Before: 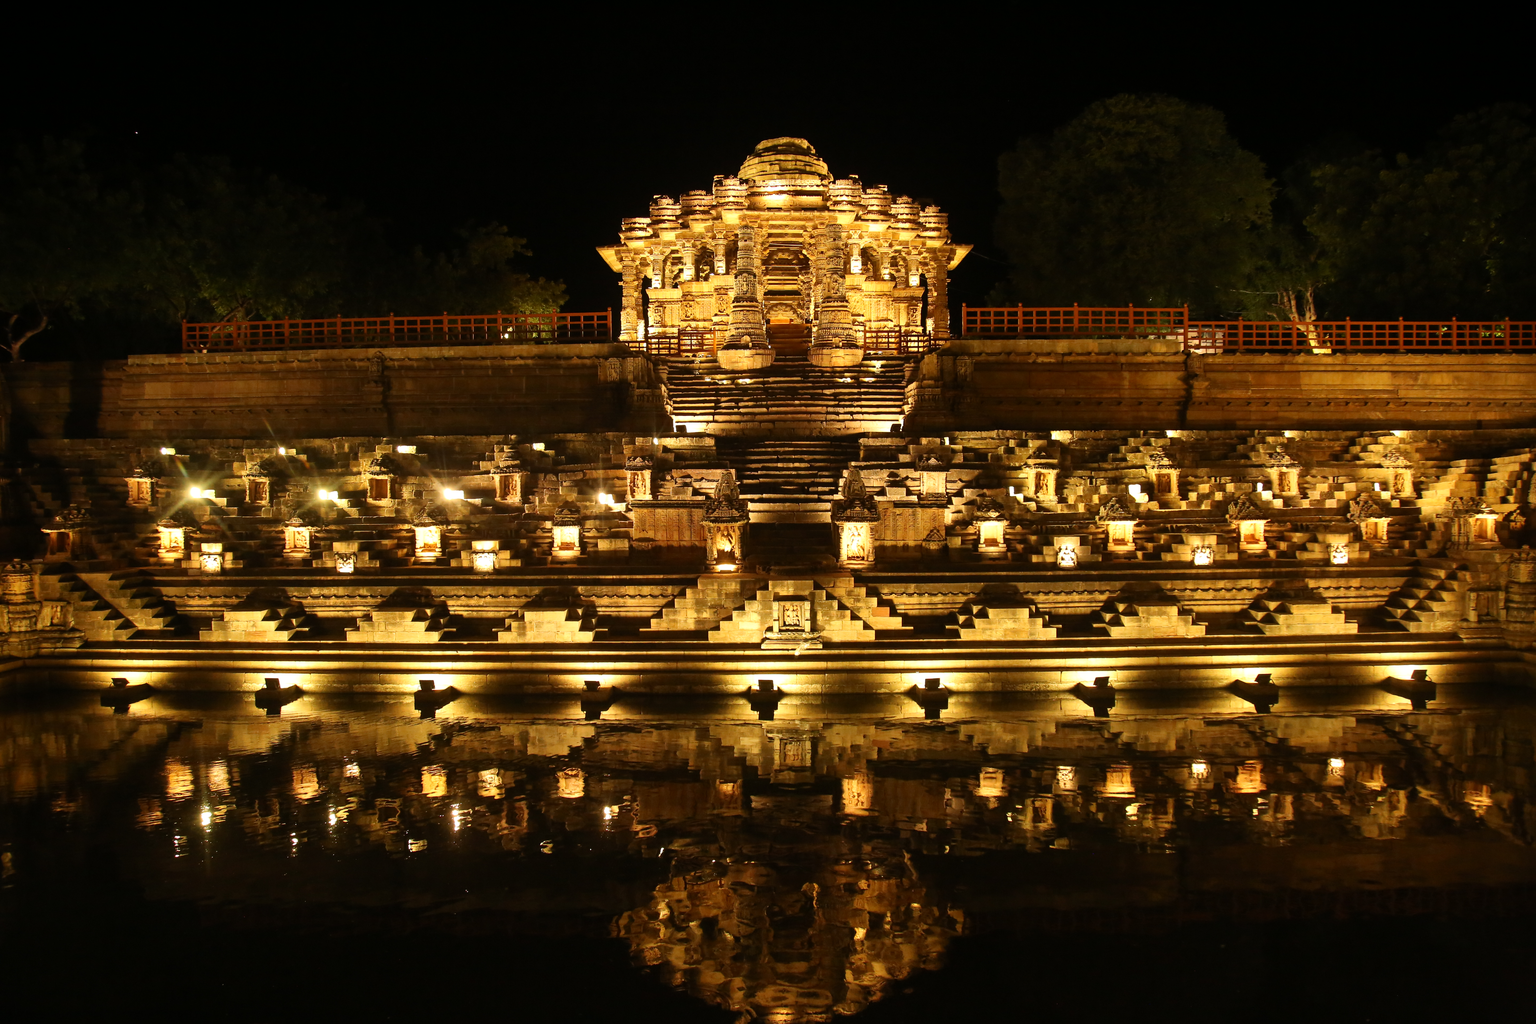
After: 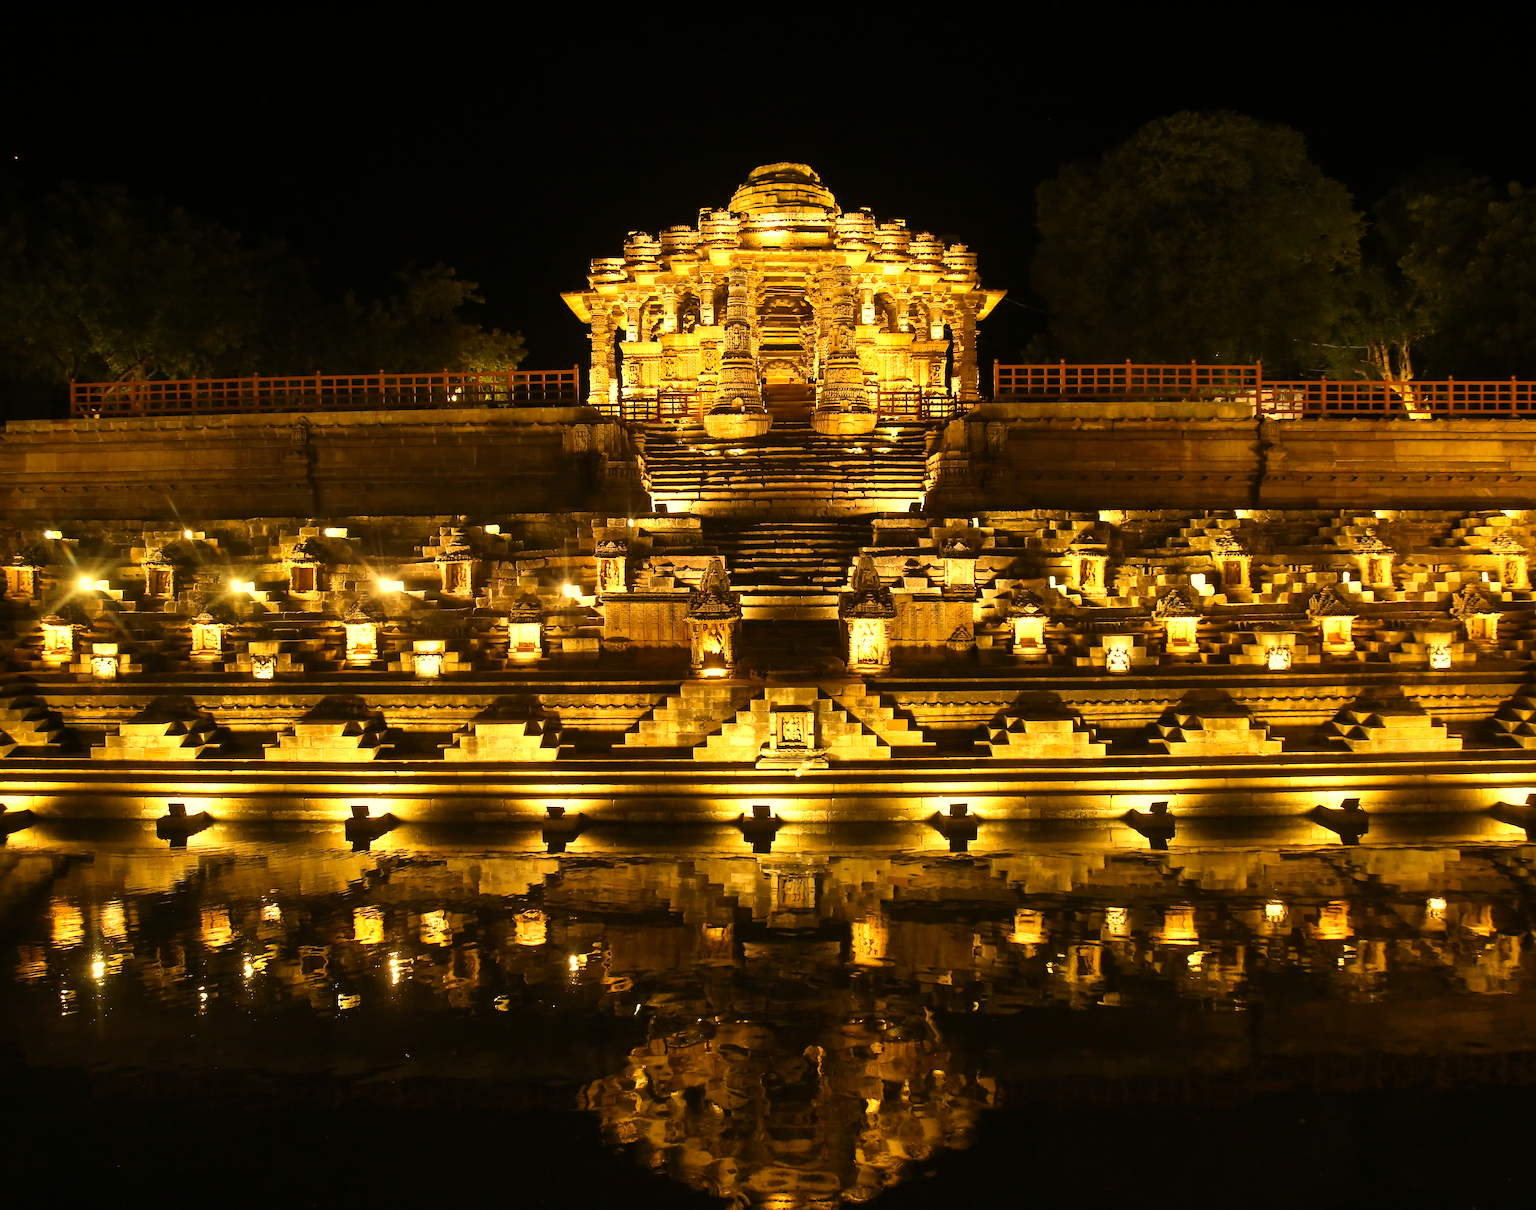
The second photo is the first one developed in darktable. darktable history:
white balance: red 1.123, blue 0.83
tone equalizer: on, module defaults
exposure: exposure 0.197 EV, compensate highlight preservation false
crop: left 8.026%, right 7.374%
rgb levels: preserve colors max RGB
color contrast: green-magenta contrast 0.8, blue-yellow contrast 1.1, unbound 0
